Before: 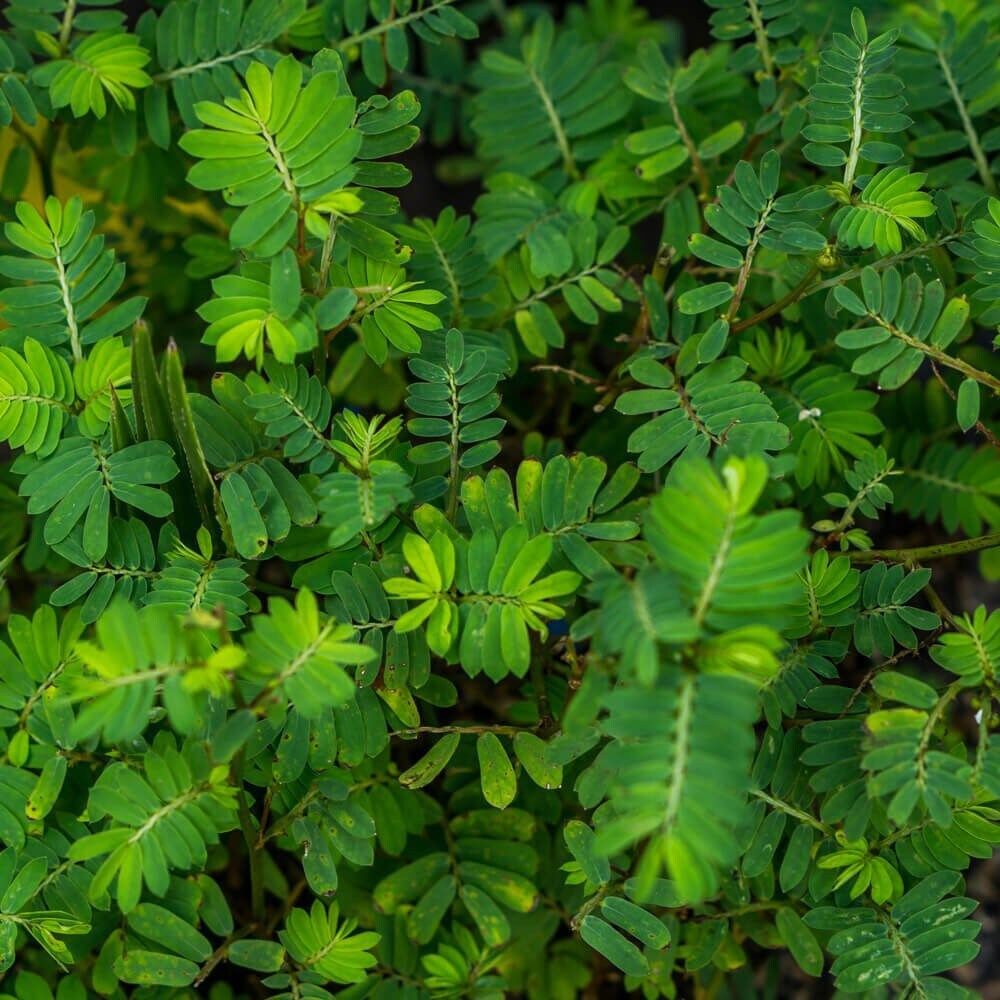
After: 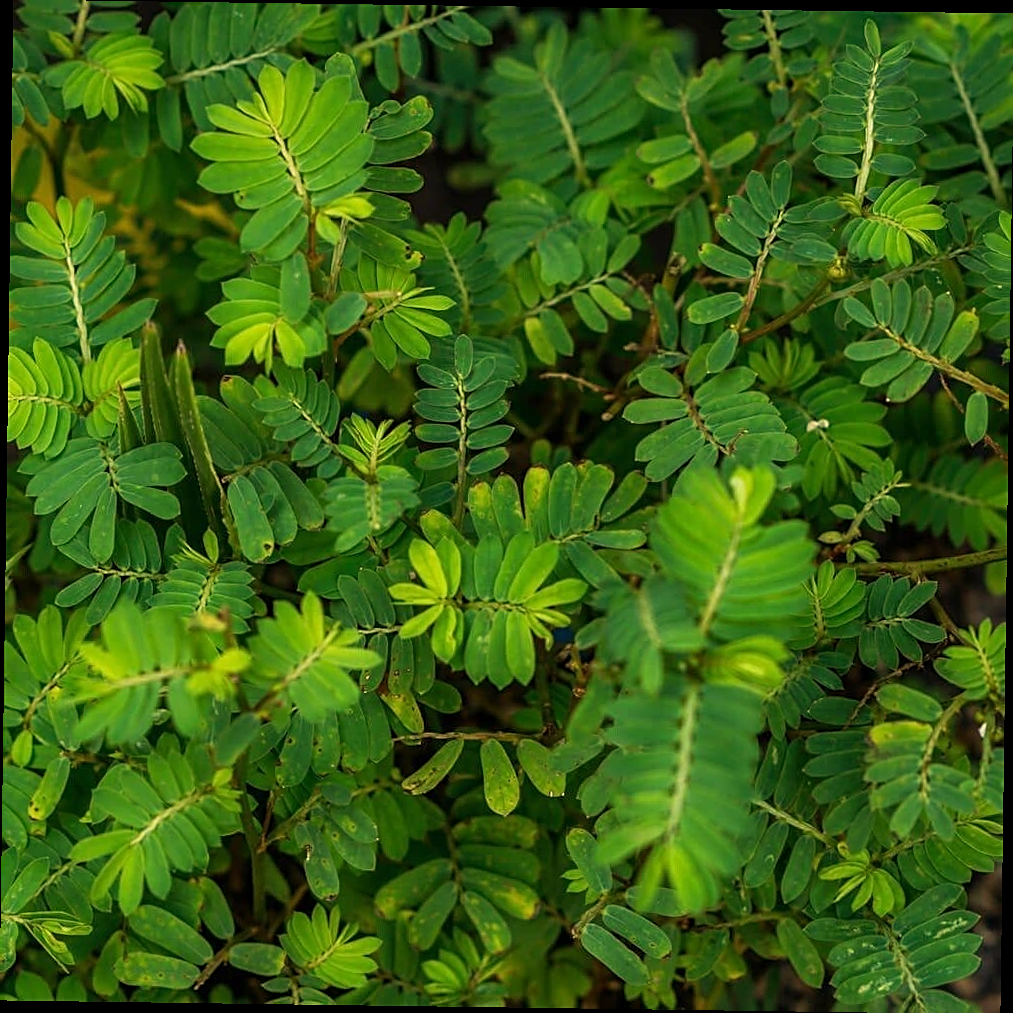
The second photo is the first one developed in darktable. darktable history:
sharpen: on, module defaults
white balance: red 1.123, blue 0.83
rotate and perspective: rotation 0.8°, automatic cropping off
